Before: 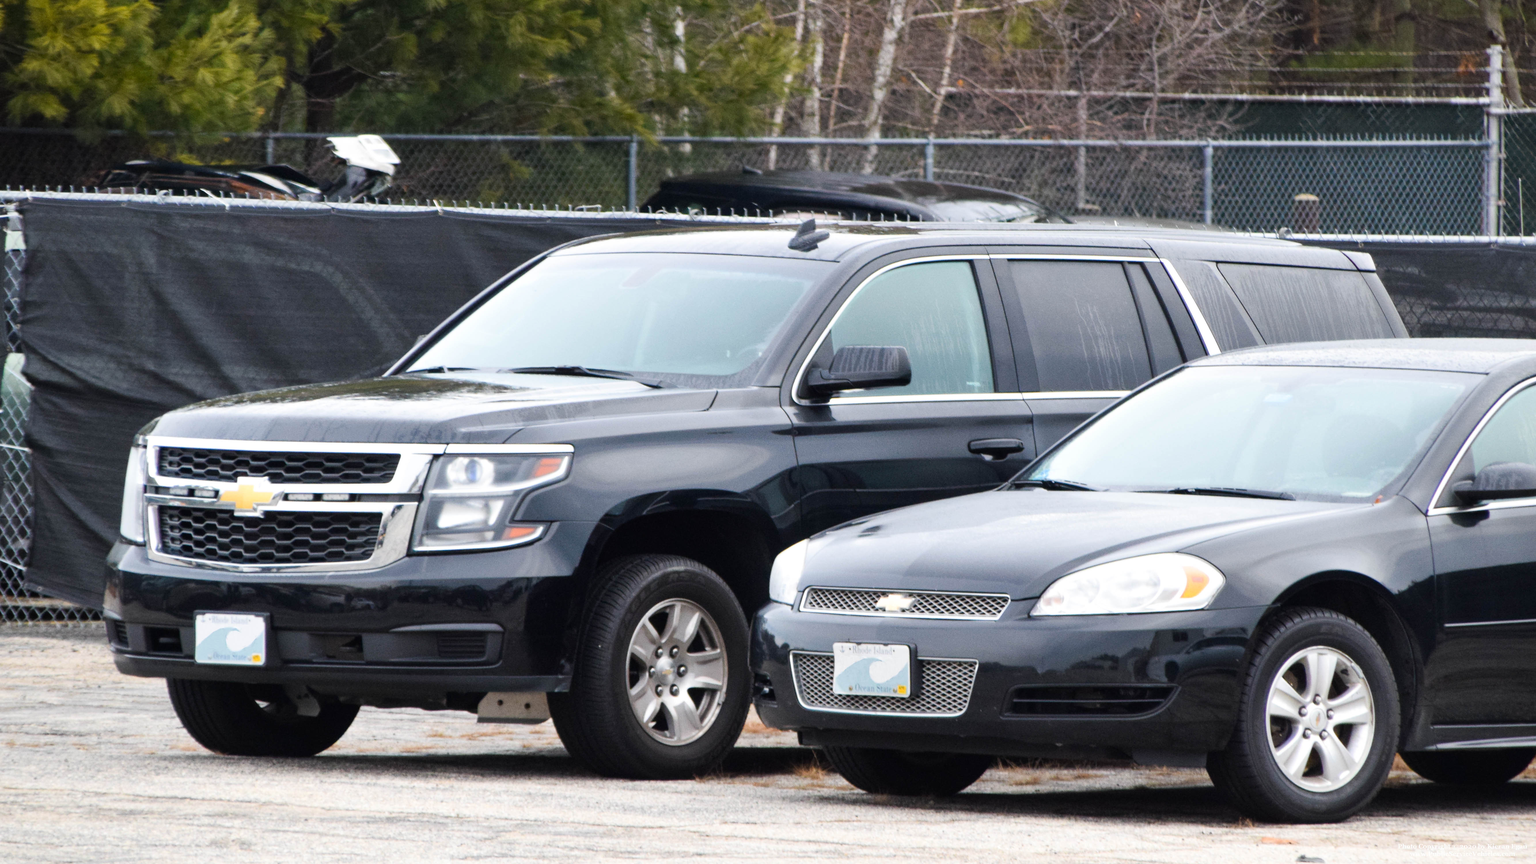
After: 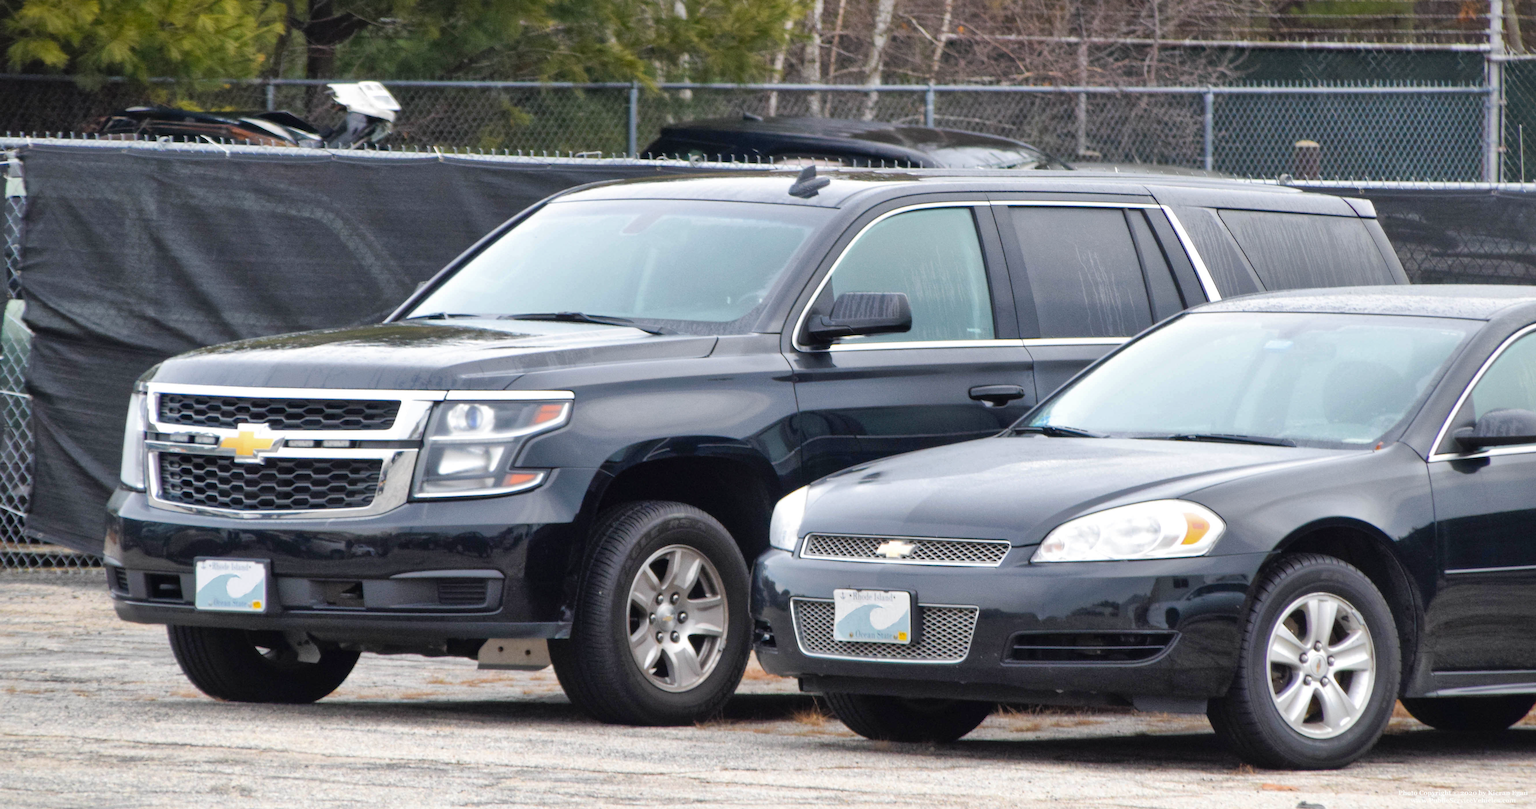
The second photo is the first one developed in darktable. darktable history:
crop and rotate: top 6.25%
shadows and highlights: on, module defaults
